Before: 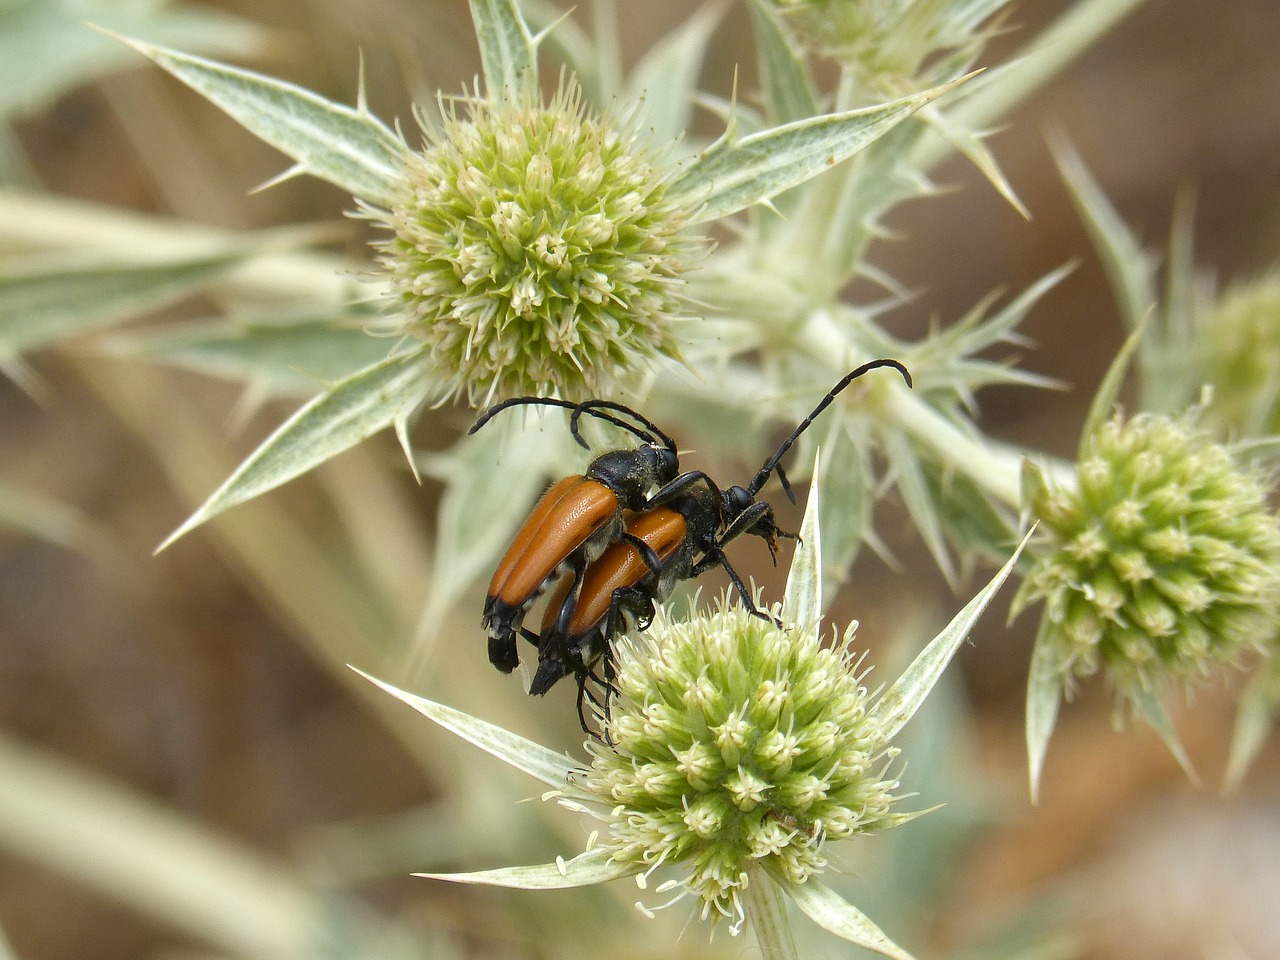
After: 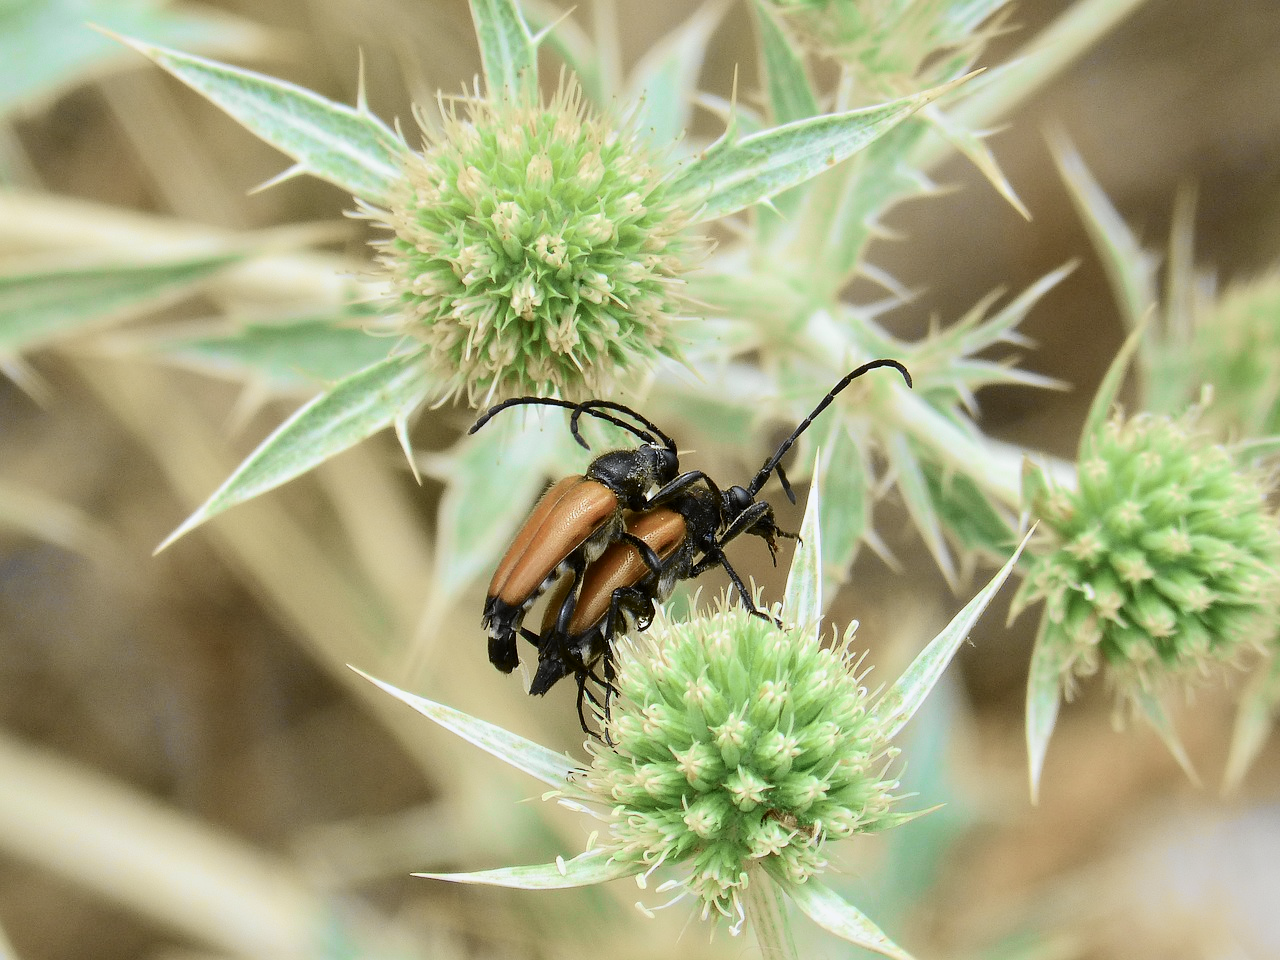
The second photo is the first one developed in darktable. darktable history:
tone curve: curves: ch0 [(0.014, 0) (0.13, 0.09) (0.227, 0.211) (0.346, 0.388) (0.499, 0.598) (0.662, 0.76) (0.795, 0.846) (1, 0.969)]; ch1 [(0, 0) (0.366, 0.367) (0.447, 0.417) (0.473, 0.484) (0.504, 0.502) (0.525, 0.518) (0.564, 0.548) (0.639, 0.643) (1, 1)]; ch2 [(0, 0) (0.333, 0.346) (0.375, 0.375) (0.424, 0.43) (0.476, 0.498) (0.496, 0.505) (0.517, 0.515) (0.542, 0.564) (0.583, 0.6) (0.64, 0.622) (0.723, 0.676) (1, 1)], color space Lab, independent channels, preserve colors none
white balance: red 0.954, blue 1.079
